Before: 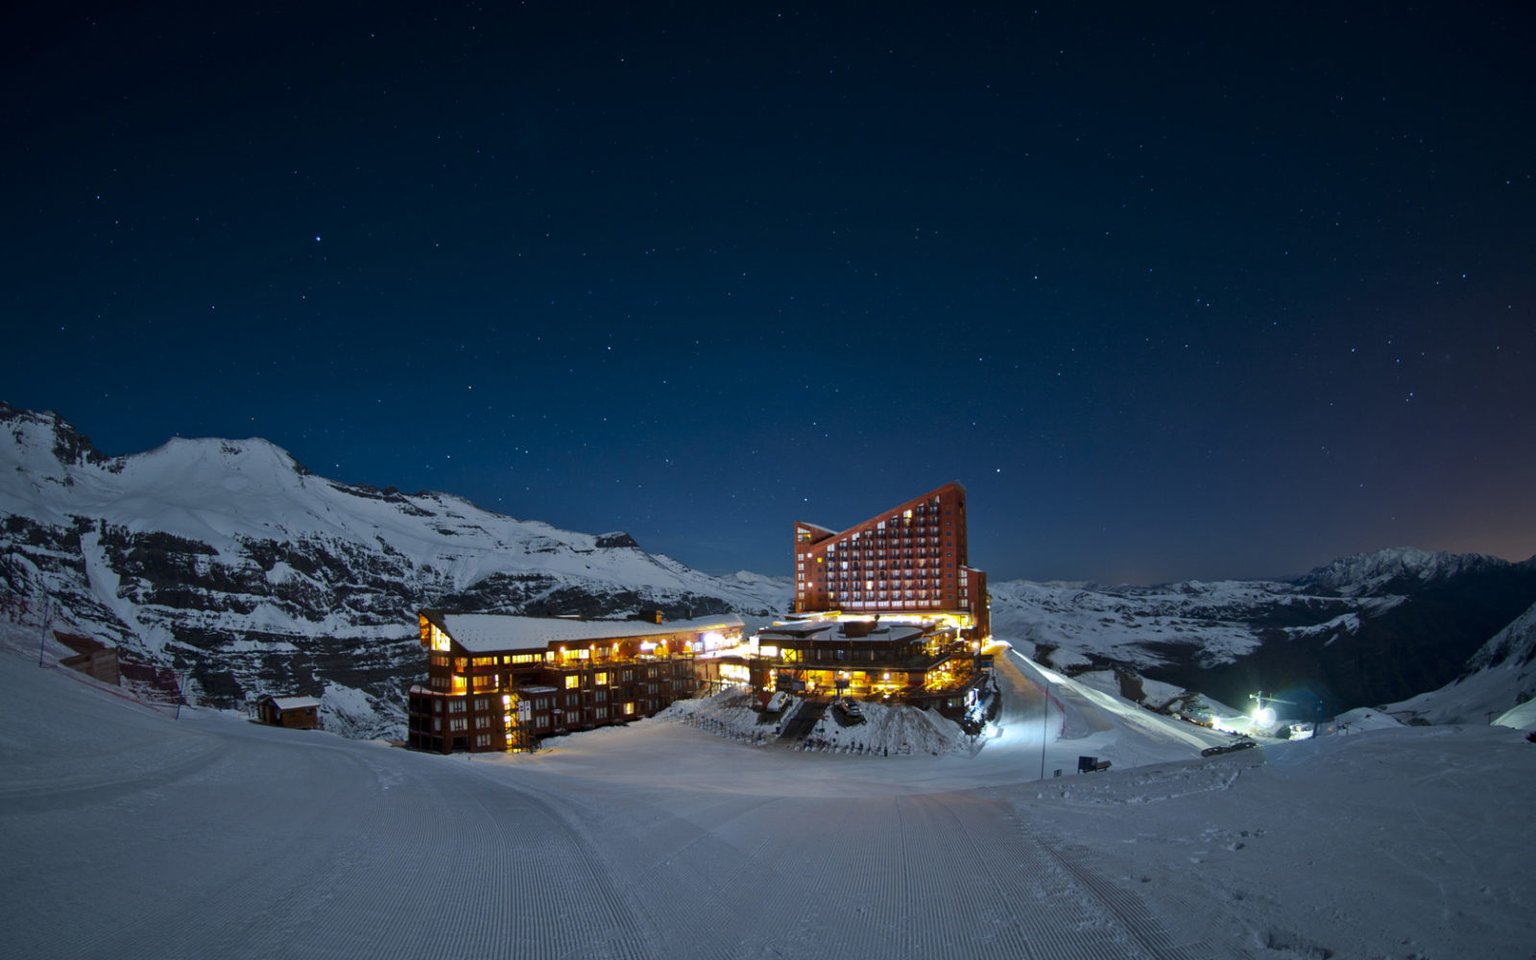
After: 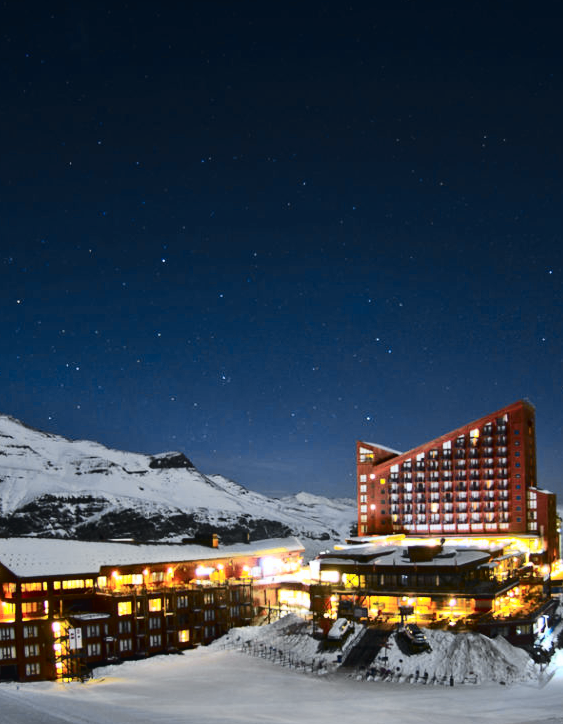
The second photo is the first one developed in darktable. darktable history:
tone curve: curves: ch0 [(0, 0.026) (0.058, 0.036) (0.246, 0.214) (0.437, 0.498) (0.55, 0.644) (0.657, 0.767) (0.822, 0.9) (1, 0.961)]; ch1 [(0, 0) (0.346, 0.307) (0.408, 0.369) (0.453, 0.457) (0.476, 0.489) (0.502, 0.498) (0.521, 0.515) (0.537, 0.531) (0.612, 0.641) (0.676, 0.728) (1, 1)]; ch2 [(0, 0) (0.346, 0.34) (0.434, 0.46) (0.485, 0.494) (0.5, 0.494) (0.511, 0.508) (0.537, 0.564) (0.579, 0.599) (0.663, 0.67) (1, 1)], color space Lab, independent channels, preserve colors none
exposure: exposure 0.376 EV, compensate highlight preservation false
crop and rotate: left 29.476%, top 10.214%, right 35.32%, bottom 17.333%
